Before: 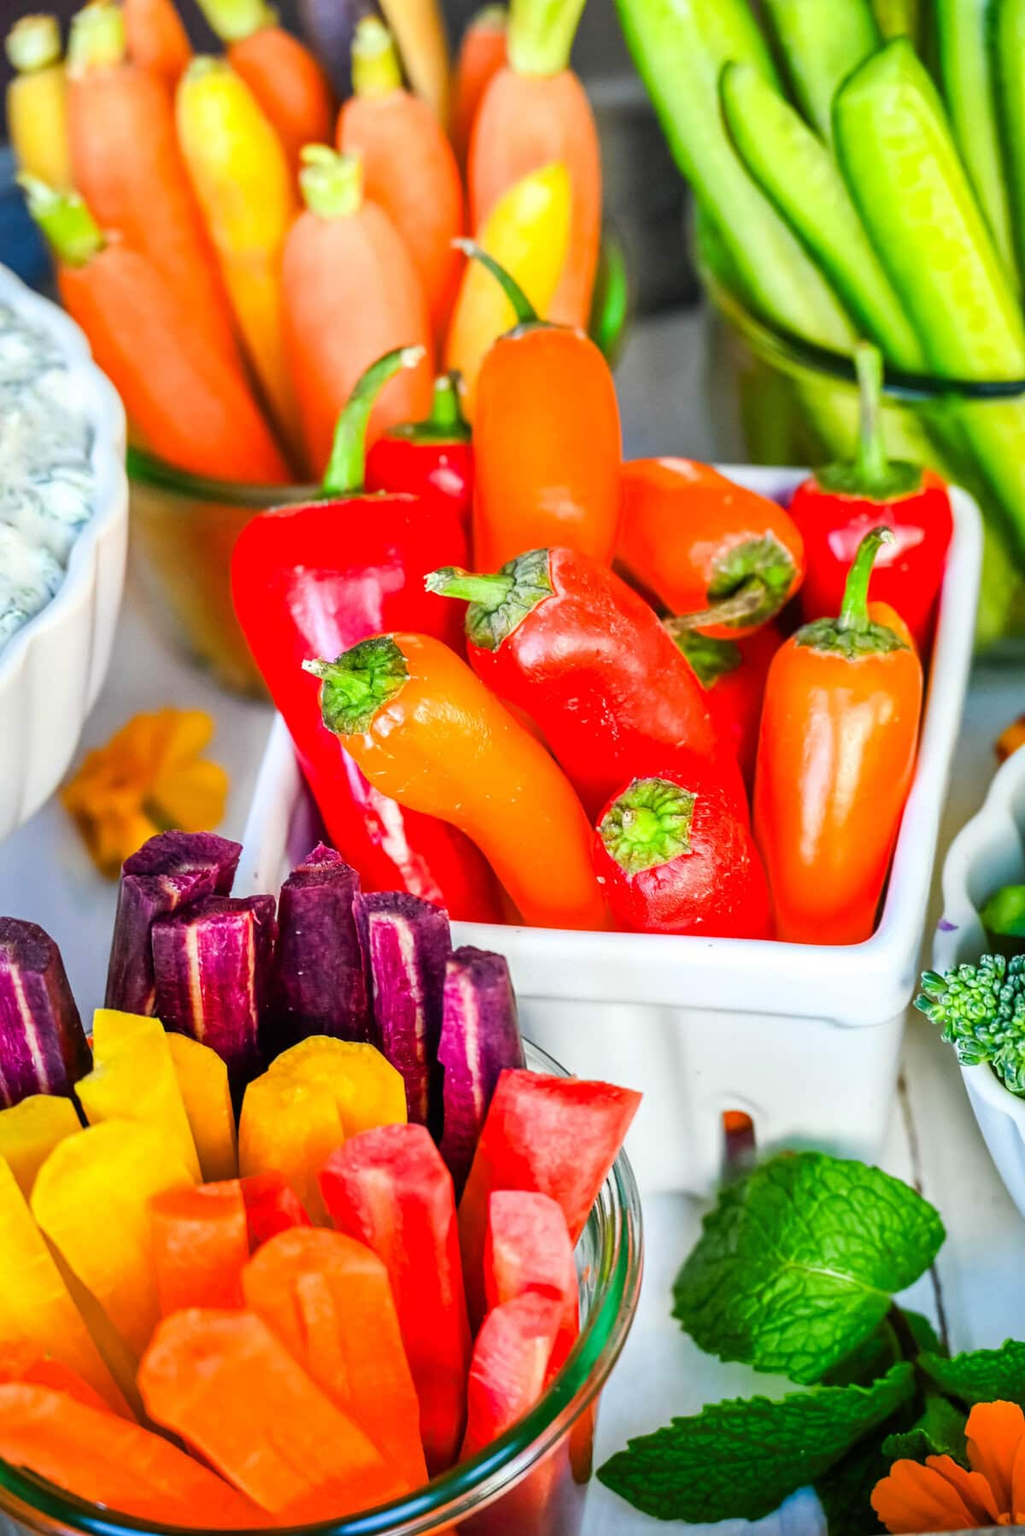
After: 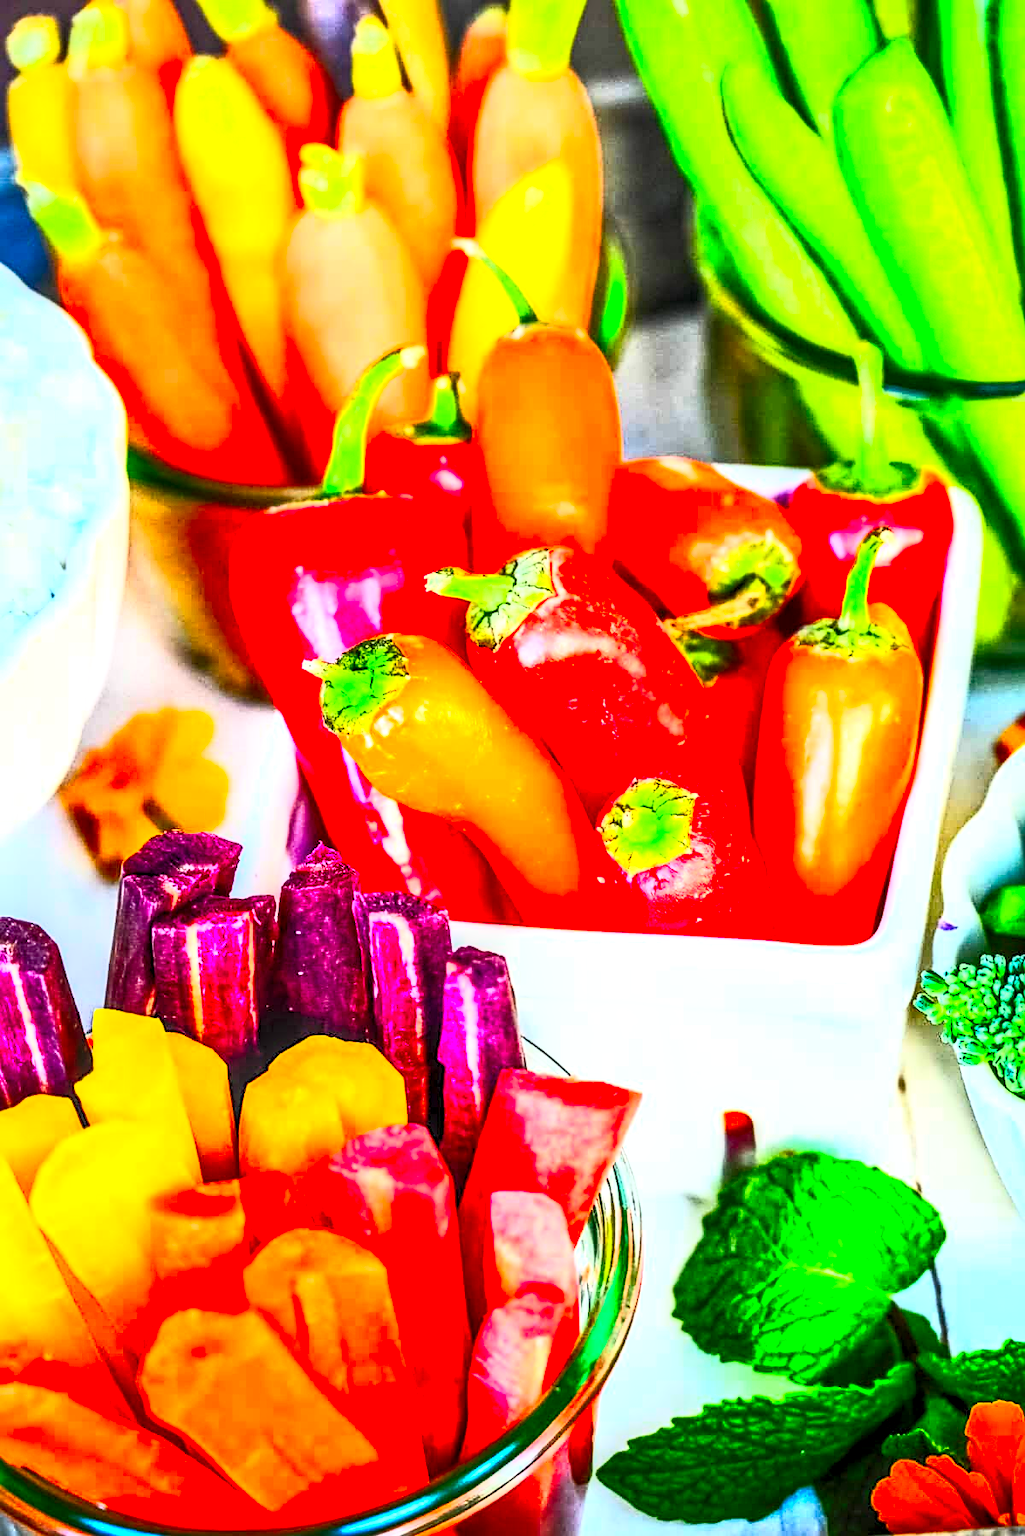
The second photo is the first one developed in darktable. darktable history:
sharpen: on, module defaults
local contrast: highlights 12%, shadows 38%, detail 183%, midtone range 0.471
contrast brightness saturation: contrast 1, brightness 1, saturation 1
